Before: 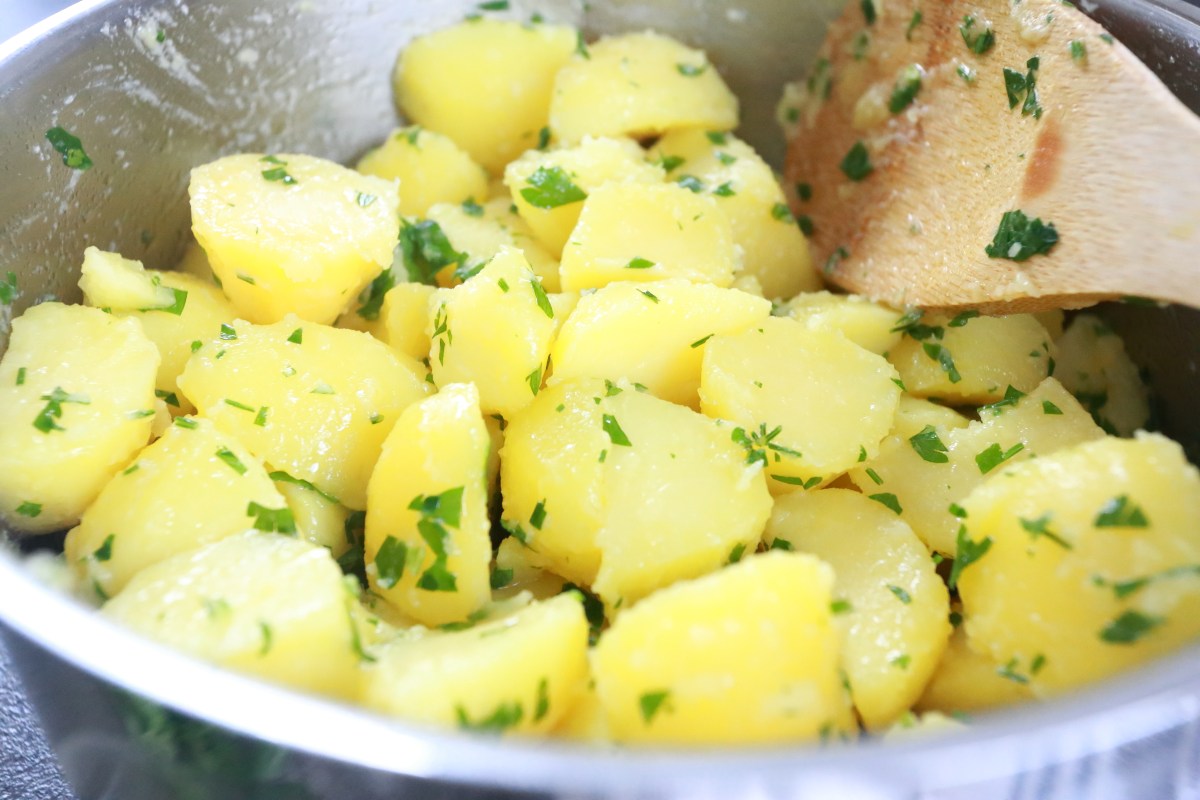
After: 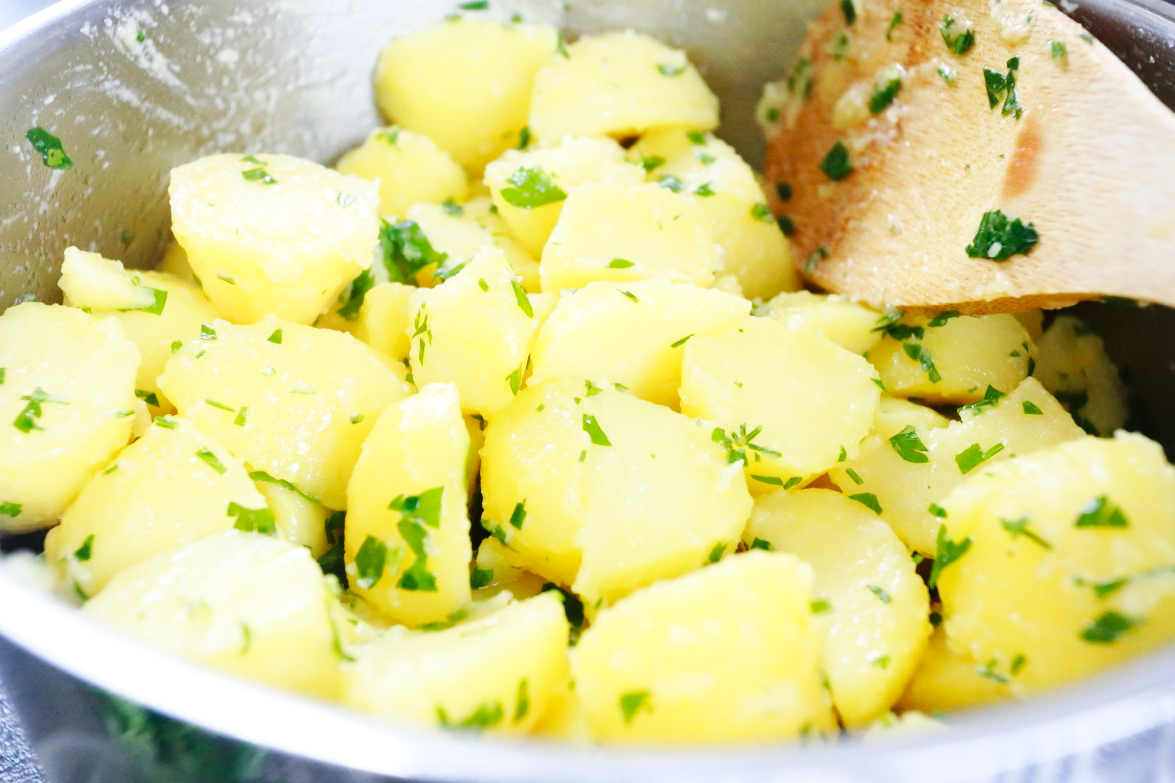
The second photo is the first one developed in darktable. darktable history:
base curve: curves: ch0 [(0, 0) (0.036, 0.025) (0.121, 0.166) (0.206, 0.329) (0.605, 0.79) (1, 1)], preserve colors none
crop: left 1.743%, right 0.268%, bottom 2.011%
